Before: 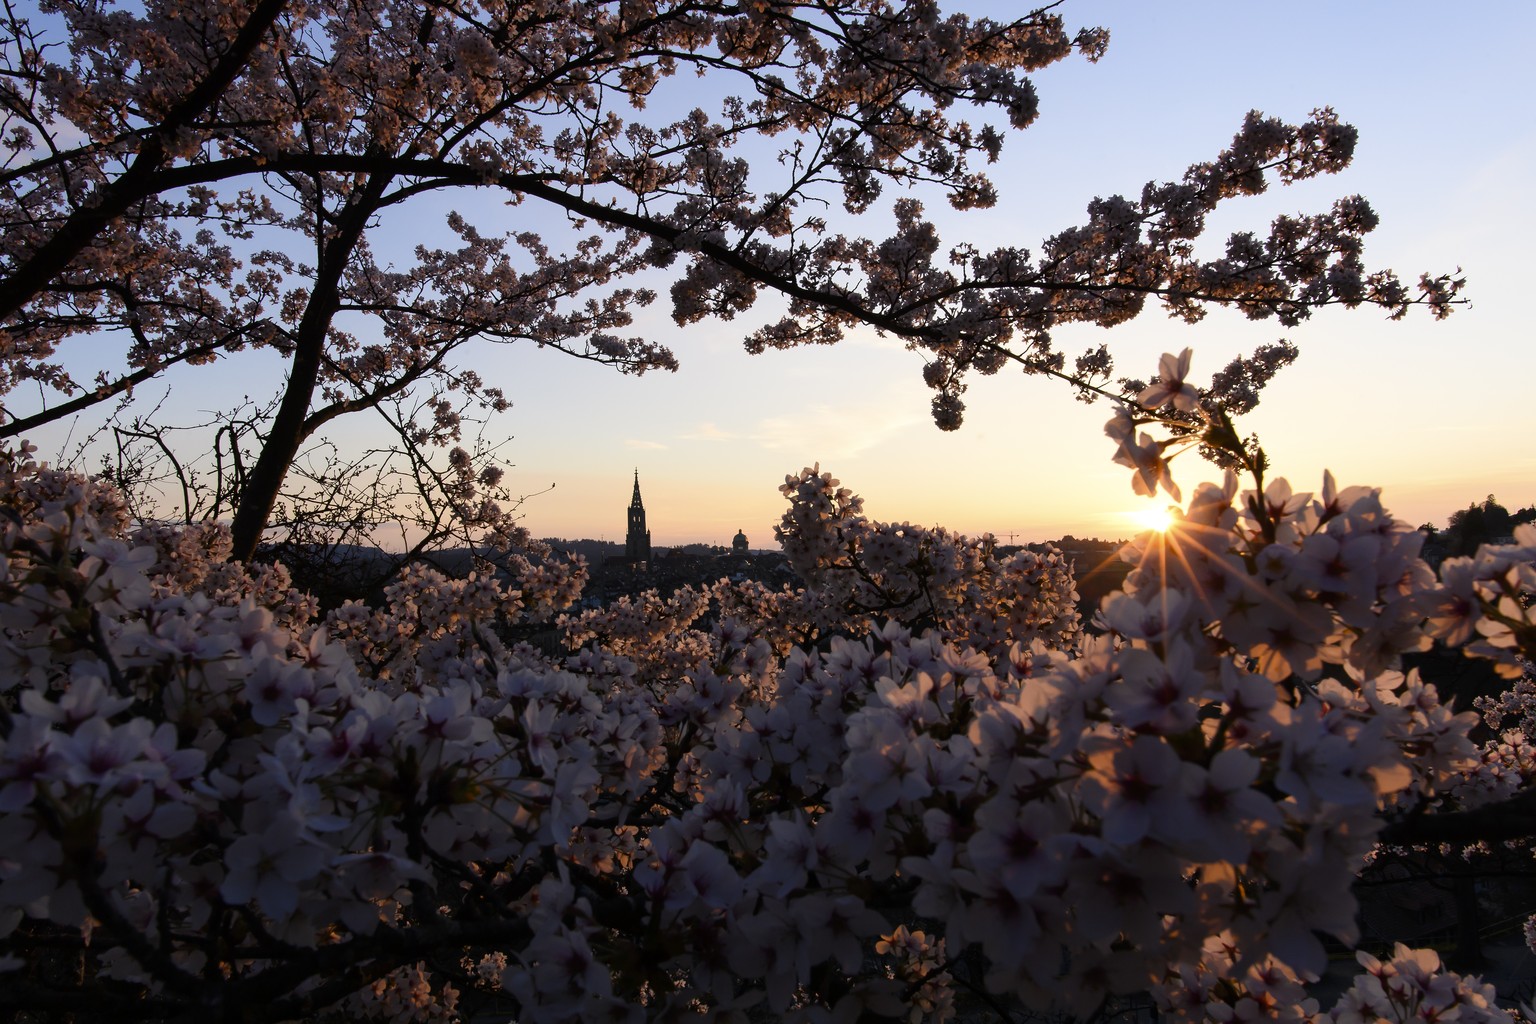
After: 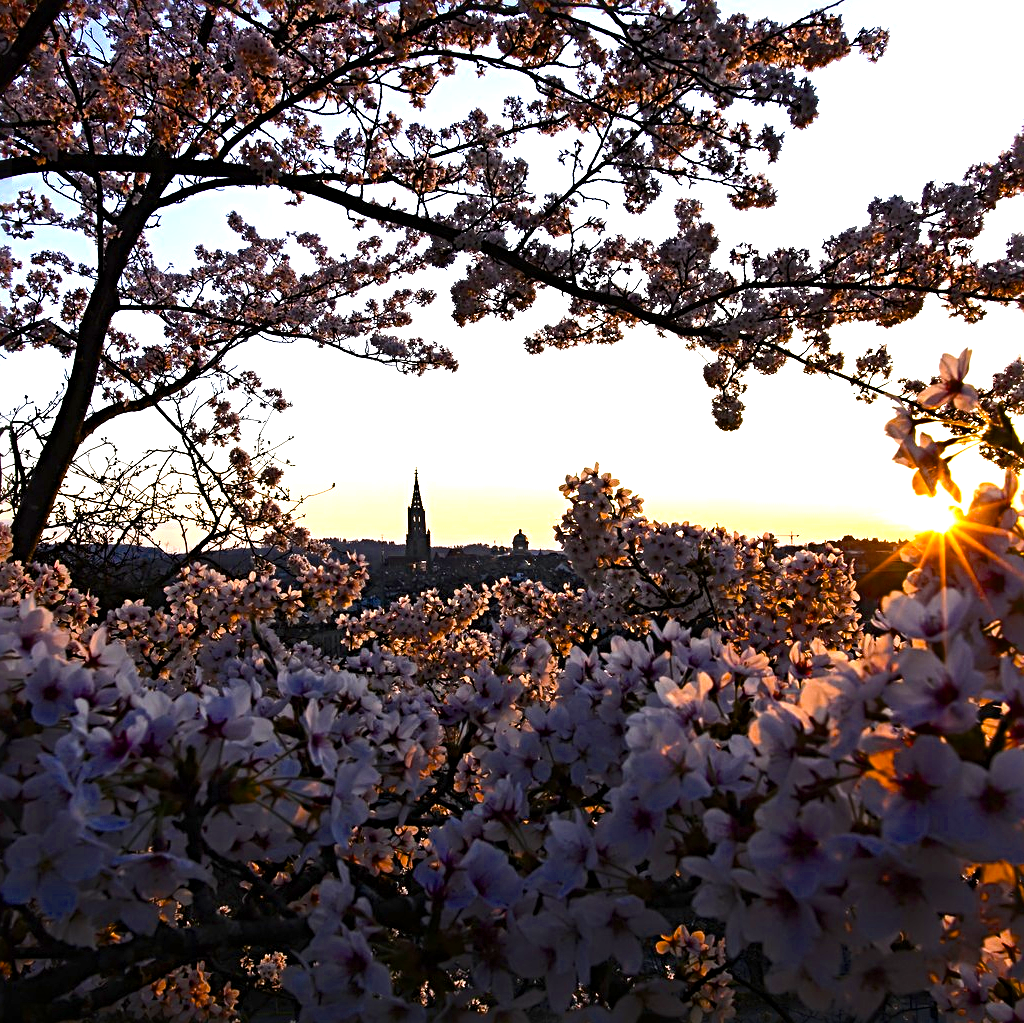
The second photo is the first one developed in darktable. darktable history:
color balance rgb: perceptual saturation grading › global saturation 39.202%, perceptual brilliance grading › global brilliance -5.729%, perceptual brilliance grading › highlights 23.864%, perceptual brilliance grading › mid-tones 7.393%, perceptual brilliance grading › shadows -4.725%, saturation formula JzAzBz (2021)
sharpen: radius 4.859
crop and rotate: left 14.353%, right 18.938%
exposure: exposure 0.997 EV, compensate exposure bias true, compensate highlight preservation false
